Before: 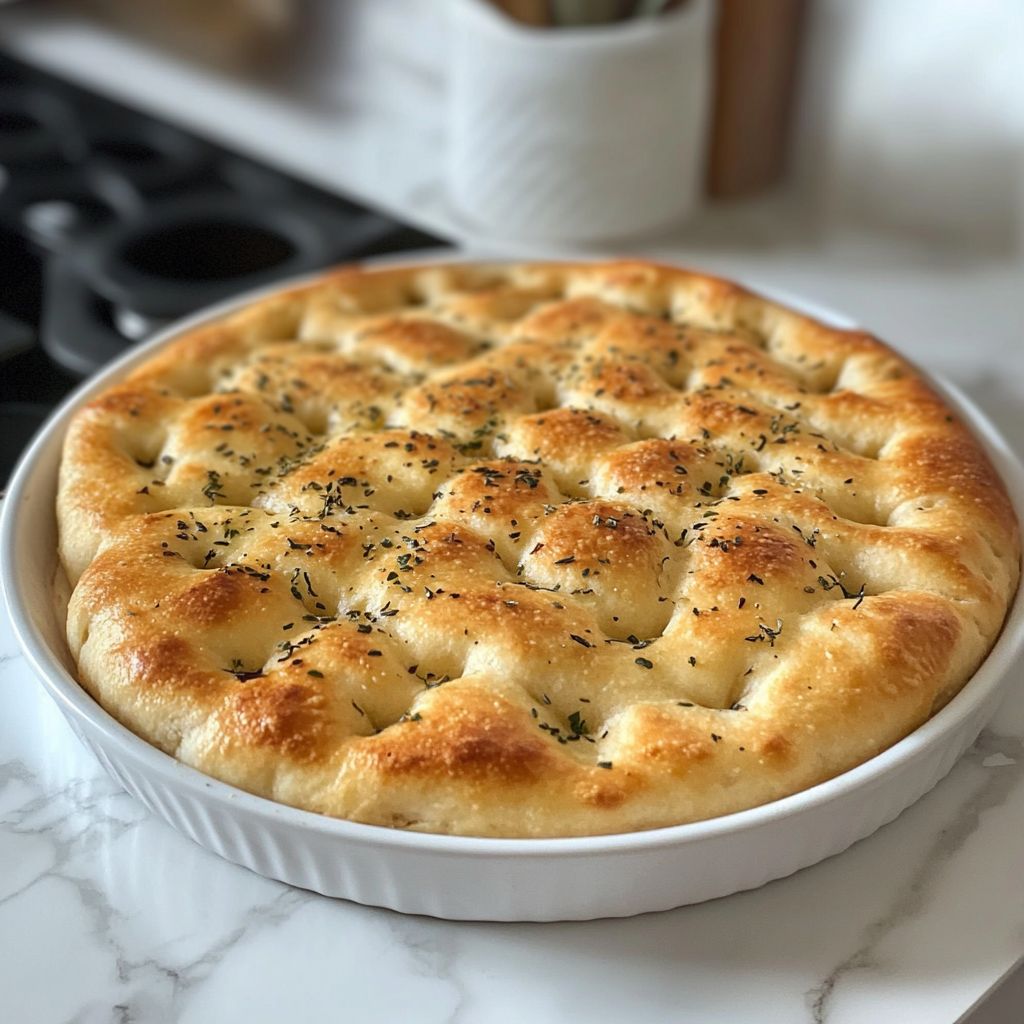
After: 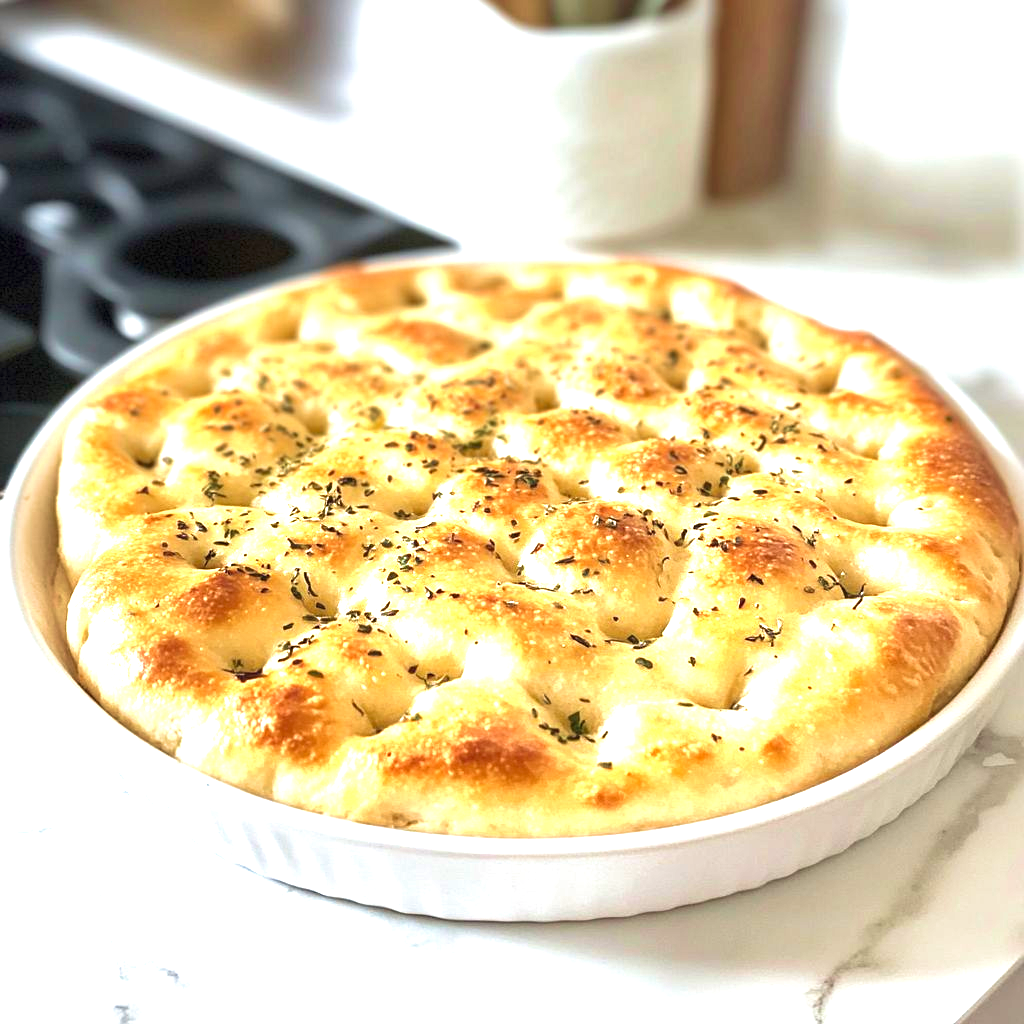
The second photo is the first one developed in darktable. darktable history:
exposure: black level correction 0, exposure 1.559 EV, compensate highlight preservation false
local contrast: mode bilateral grid, contrast 20, coarseness 50, detail 119%, midtone range 0.2
velvia: strength 40.57%
